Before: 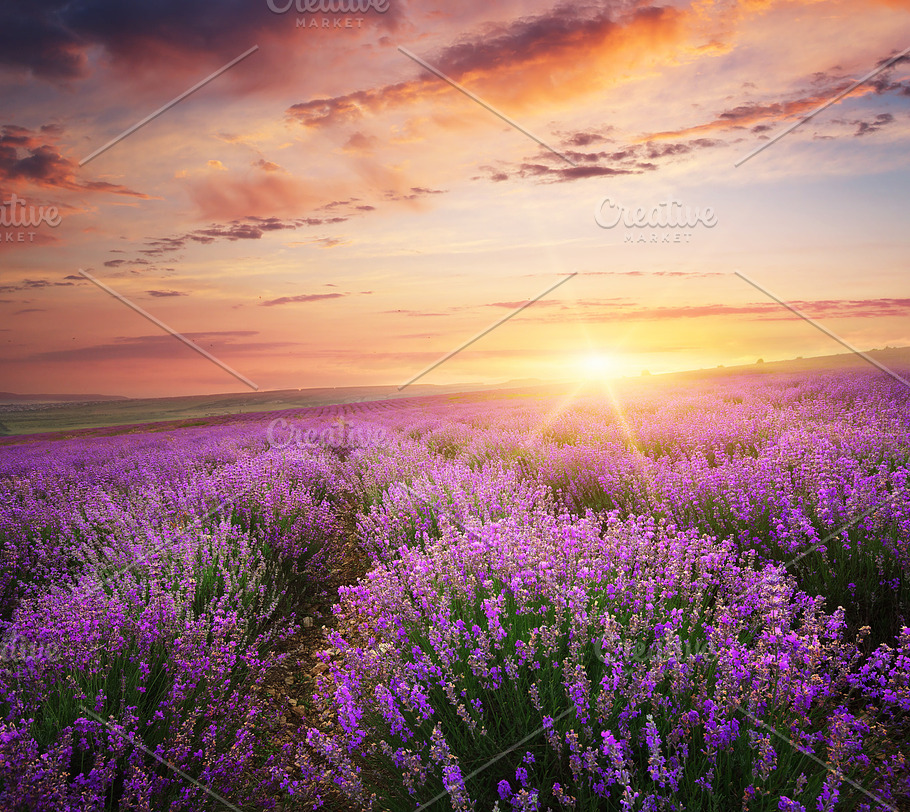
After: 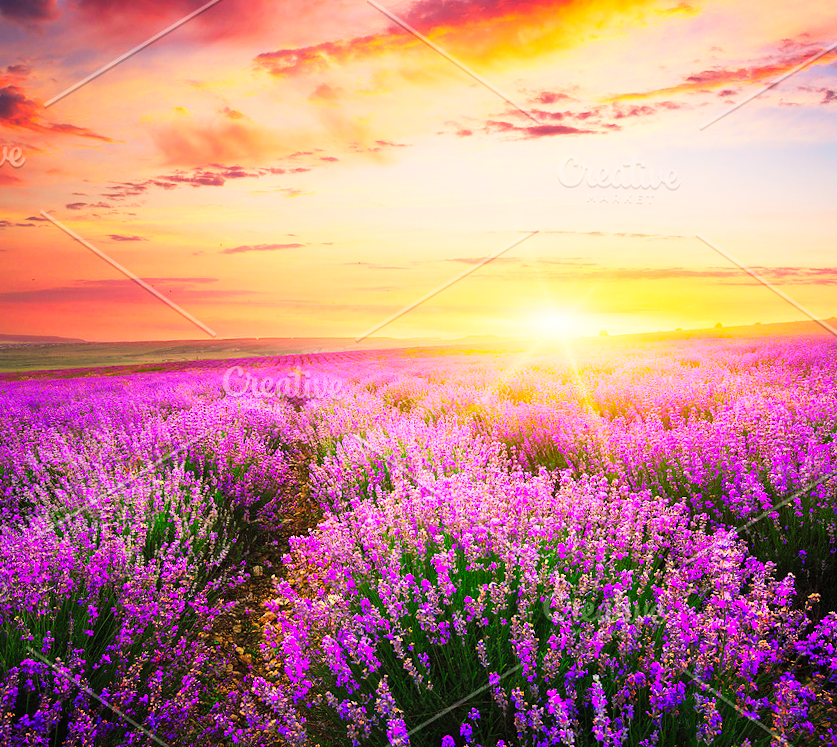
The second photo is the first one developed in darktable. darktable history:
crop and rotate: angle -1.92°, left 3.153%, top 4.087%, right 1.443%, bottom 0.485%
contrast brightness saturation: contrast 0.067, brightness 0.171, saturation 0.413
tone curve: curves: ch0 [(0, 0) (0.137, 0.063) (0.255, 0.176) (0.502, 0.502) (0.749, 0.839) (1, 1)], preserve colors none
